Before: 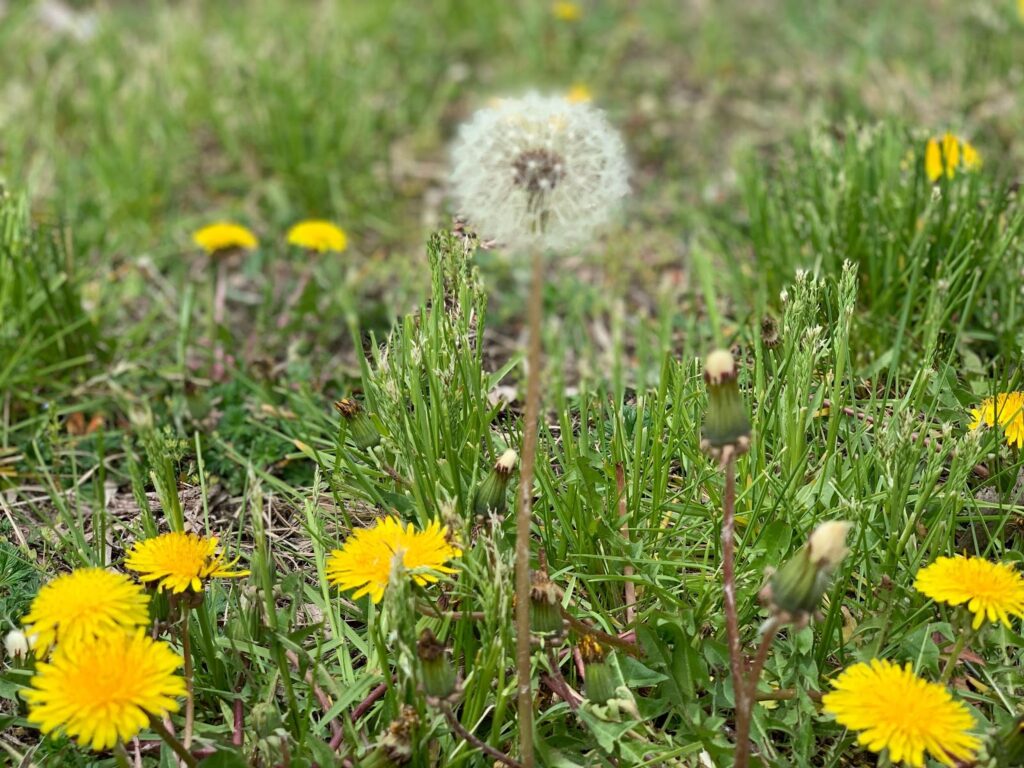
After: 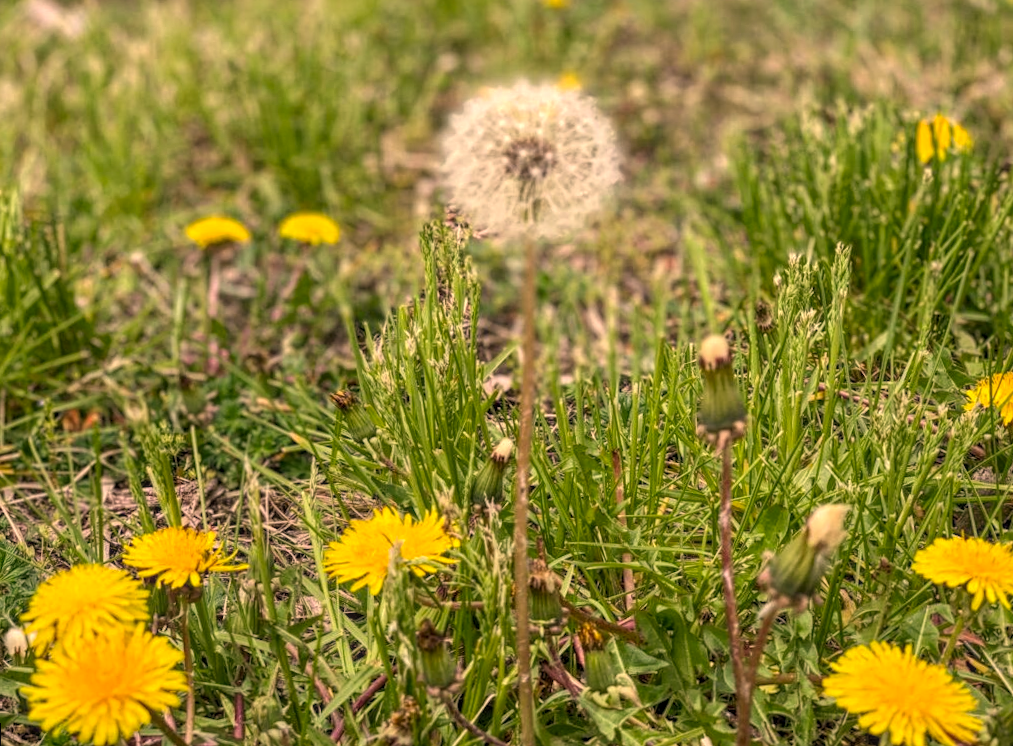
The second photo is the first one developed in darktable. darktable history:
color correction: highlights a* 17.88, highlights b* 18.79
local contrast: highlights 74%, shadows 55%, detail 176%, midtone range 0.207
rotate and perspective: rotation -1°, crop left 0.011, crop right 0.989, crop top 0.025, crop bottom 0.975
